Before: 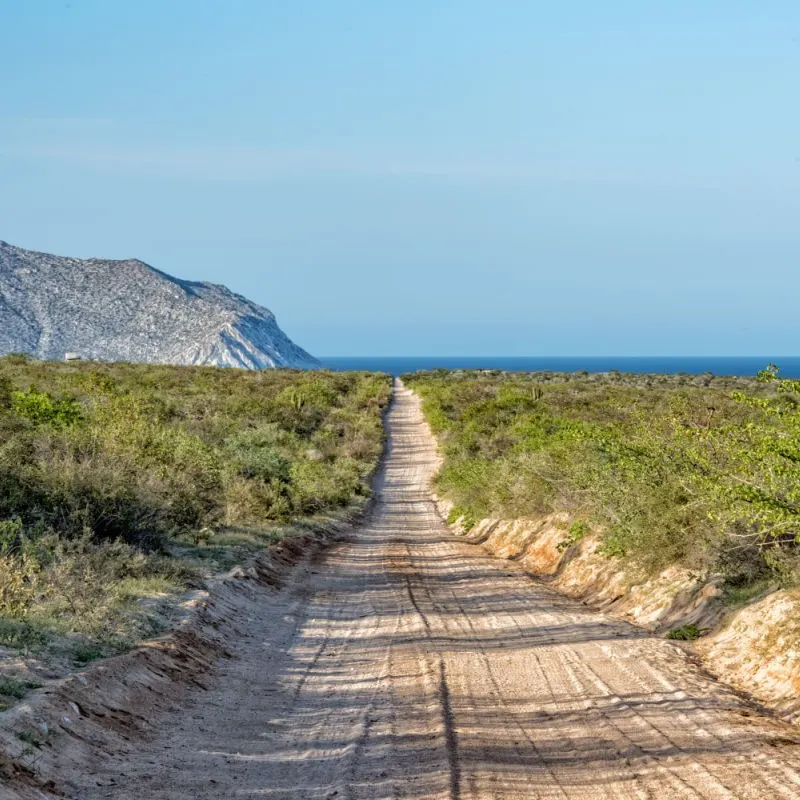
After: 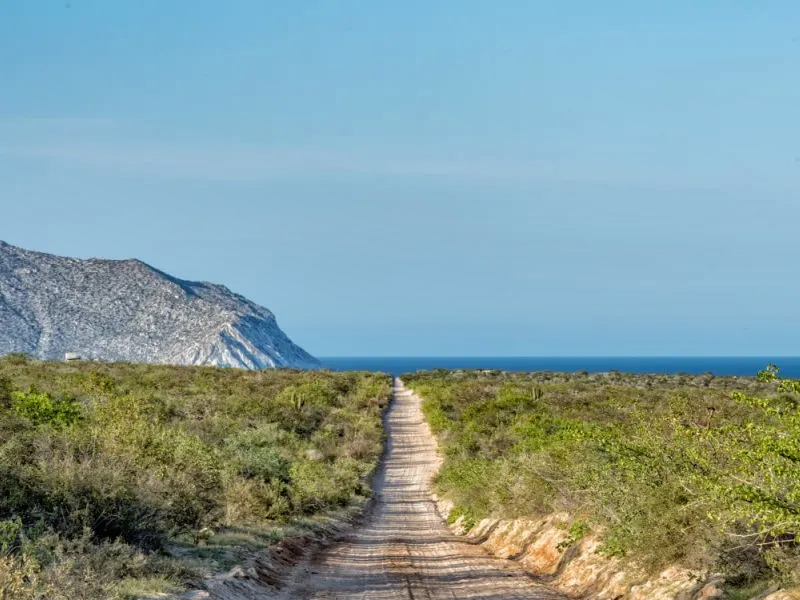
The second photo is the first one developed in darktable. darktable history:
crop: bottom 24.993%
shadows and highlights: soften with gaussian
